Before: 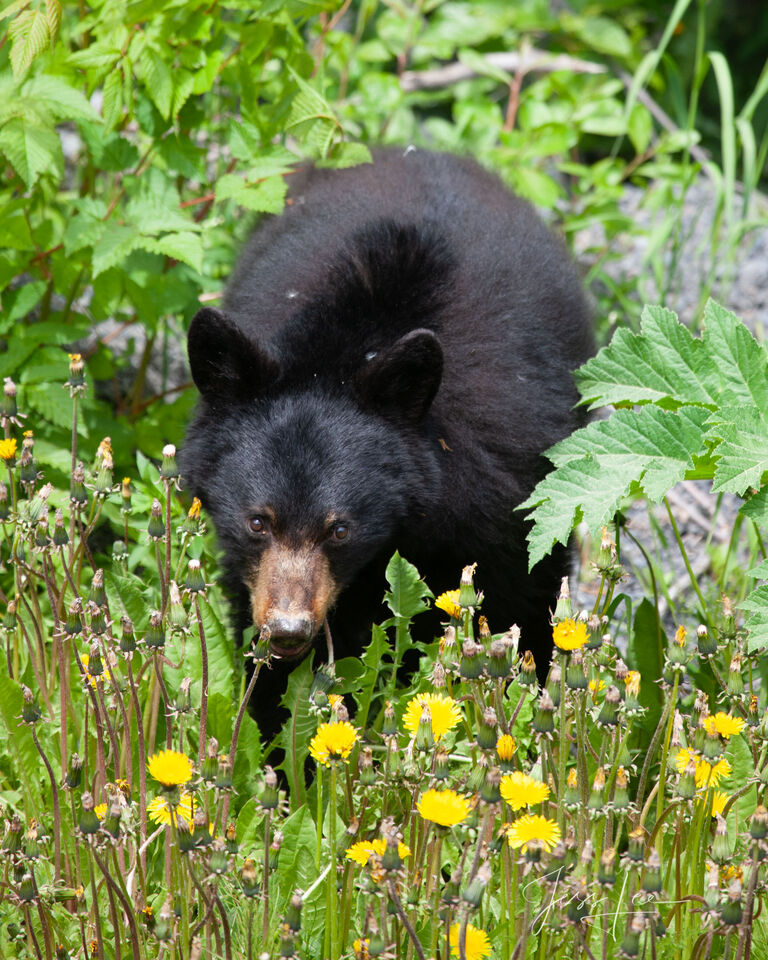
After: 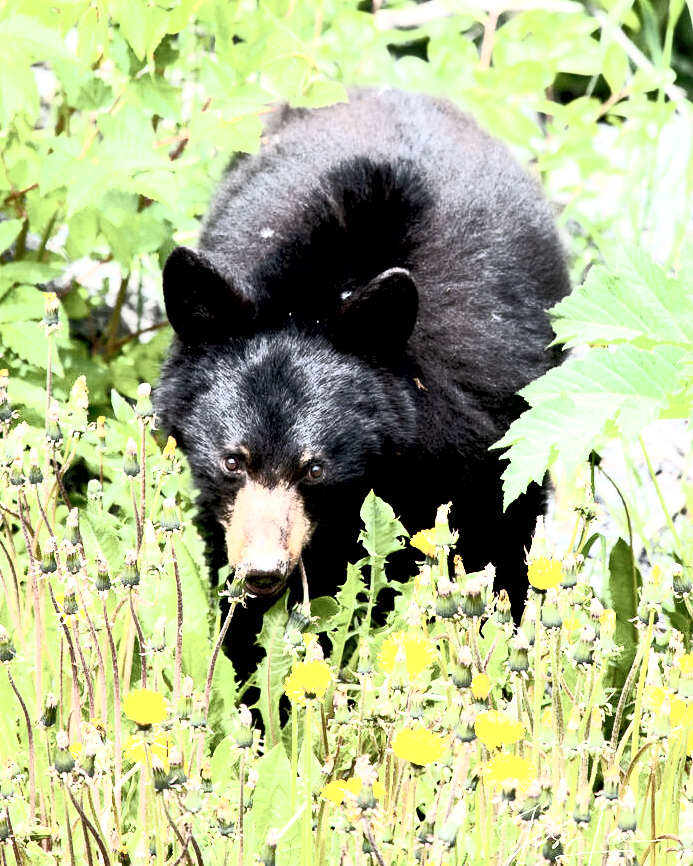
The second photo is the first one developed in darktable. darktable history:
tone equalizer: -8 EV -0.417 EV, -7 EV -0.389 EV, -6 EV -0.333 EV, -5 EV -0.222 EV, -3 EV 0.222 EV, -2 EV 0.333 EV, -1 EV 0.389 EV, +0 EV 0.417 EV, edges refinement/feathering 500, mask exposure compensation -1.57 EV, preserve details no
contrast brightness saturation: contrast 0.57, brightness 0.57, saturation -0.34
crop: left 3.305%, top 6.436%, right 6.389%, bottom 3.258%
exposure: black level correction 0.012, exposure 0.7 EV, compensate exposure bias true, compensate highlight preservation false
